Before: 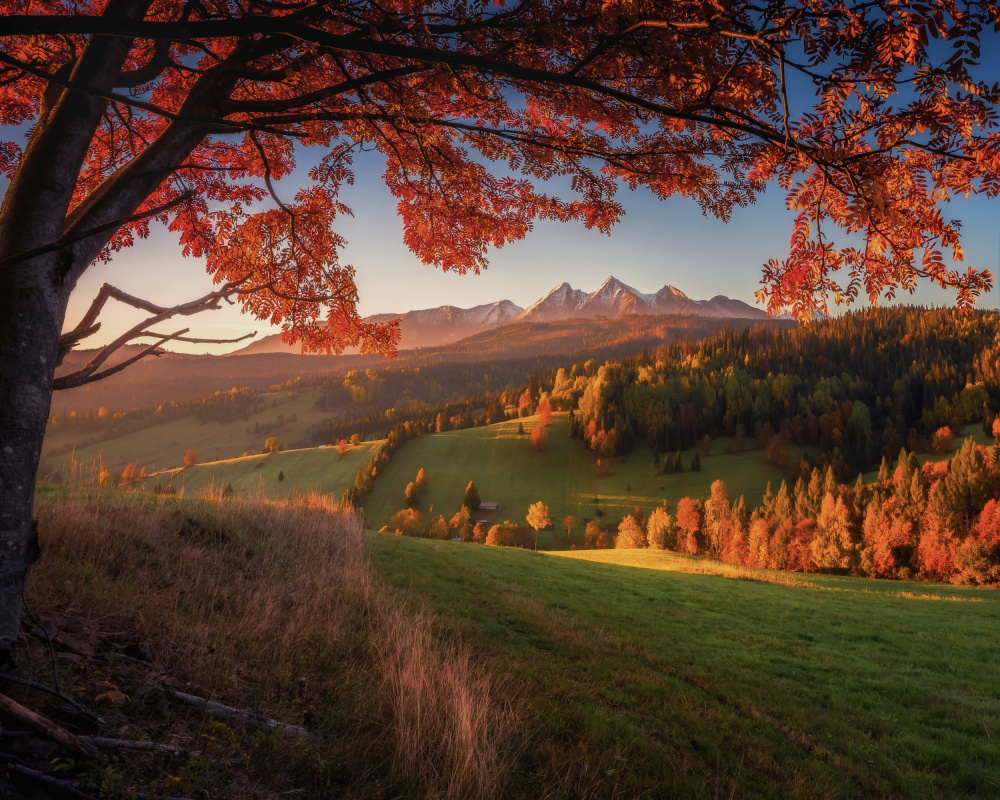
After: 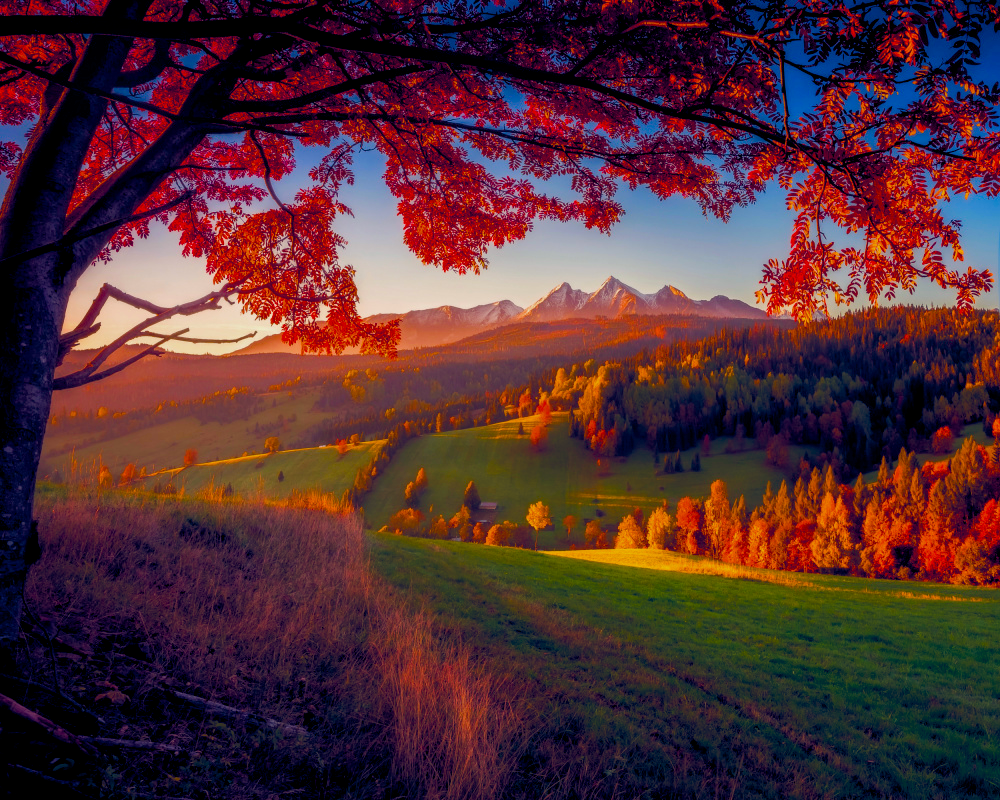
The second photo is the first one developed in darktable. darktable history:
color balance rgb: global offset › luminance -0.294%, global offset › chroma 0.31%, global offset › hue 260.59°, perceptual saturation grading › global saturation 53.841%, perceptual saturation grading › highlights -50.266%, perceptual saturation grading › mid-tones 40.278%, perceptual saturation grading › shadows 30.679%, global vibrance 40.203%
